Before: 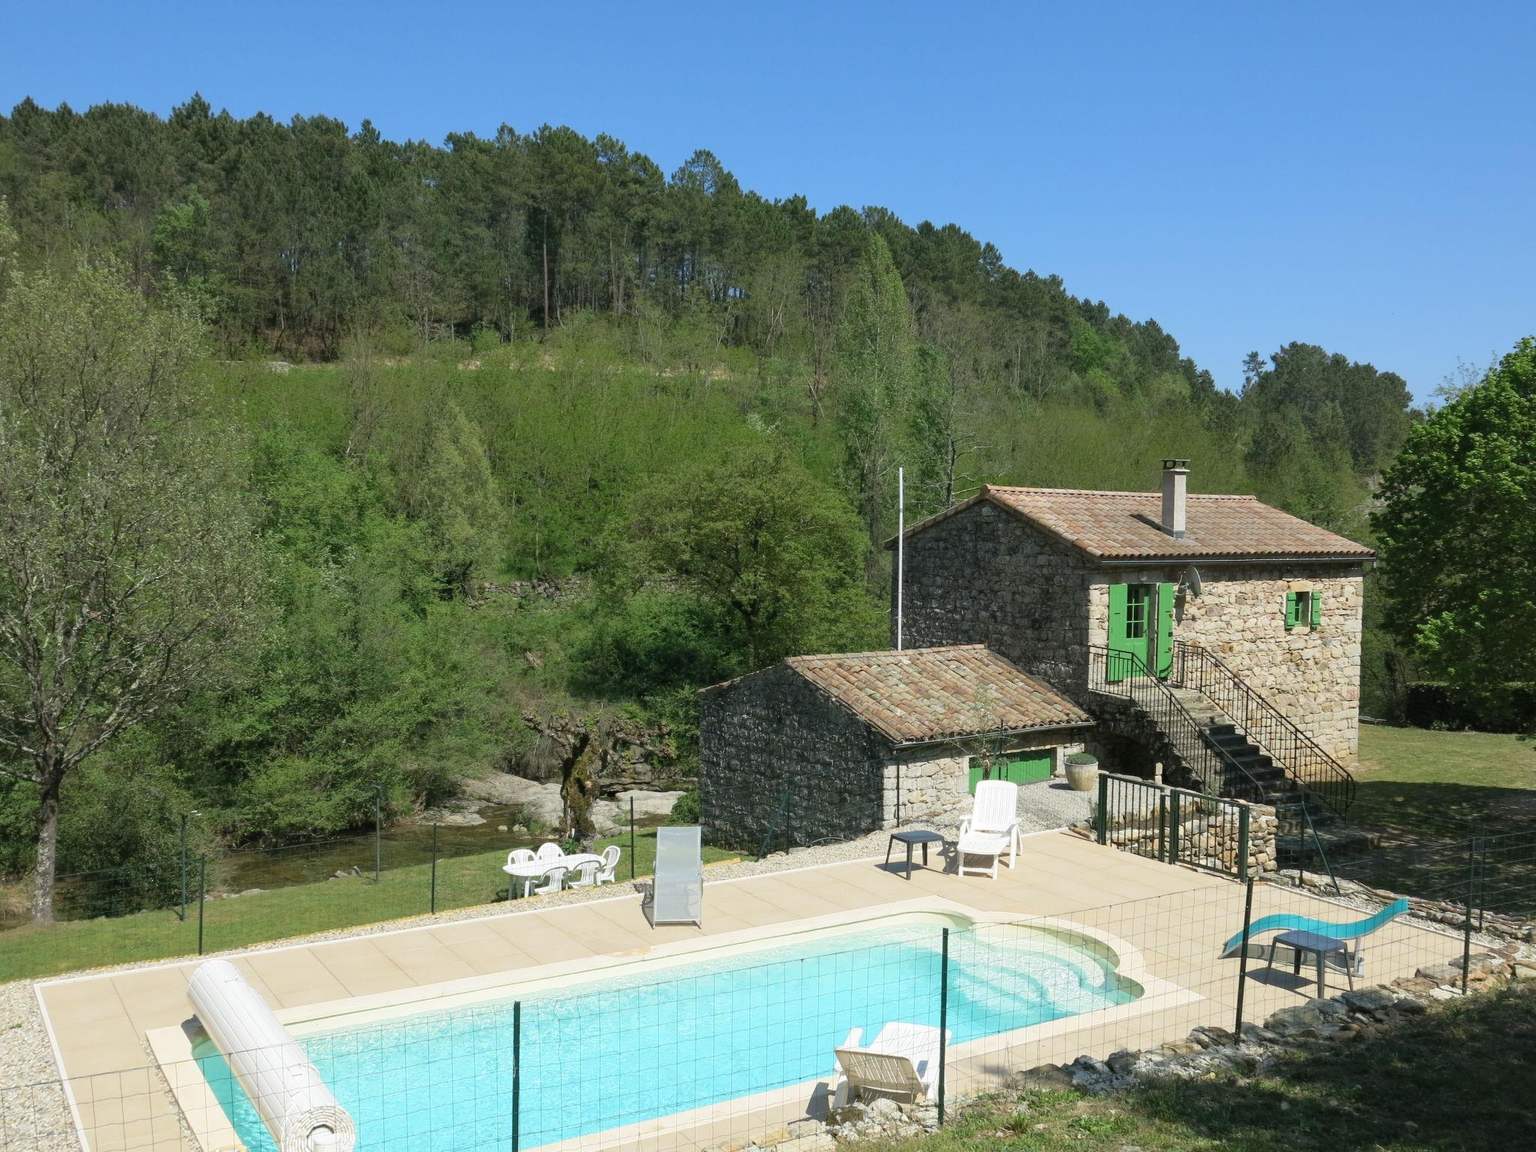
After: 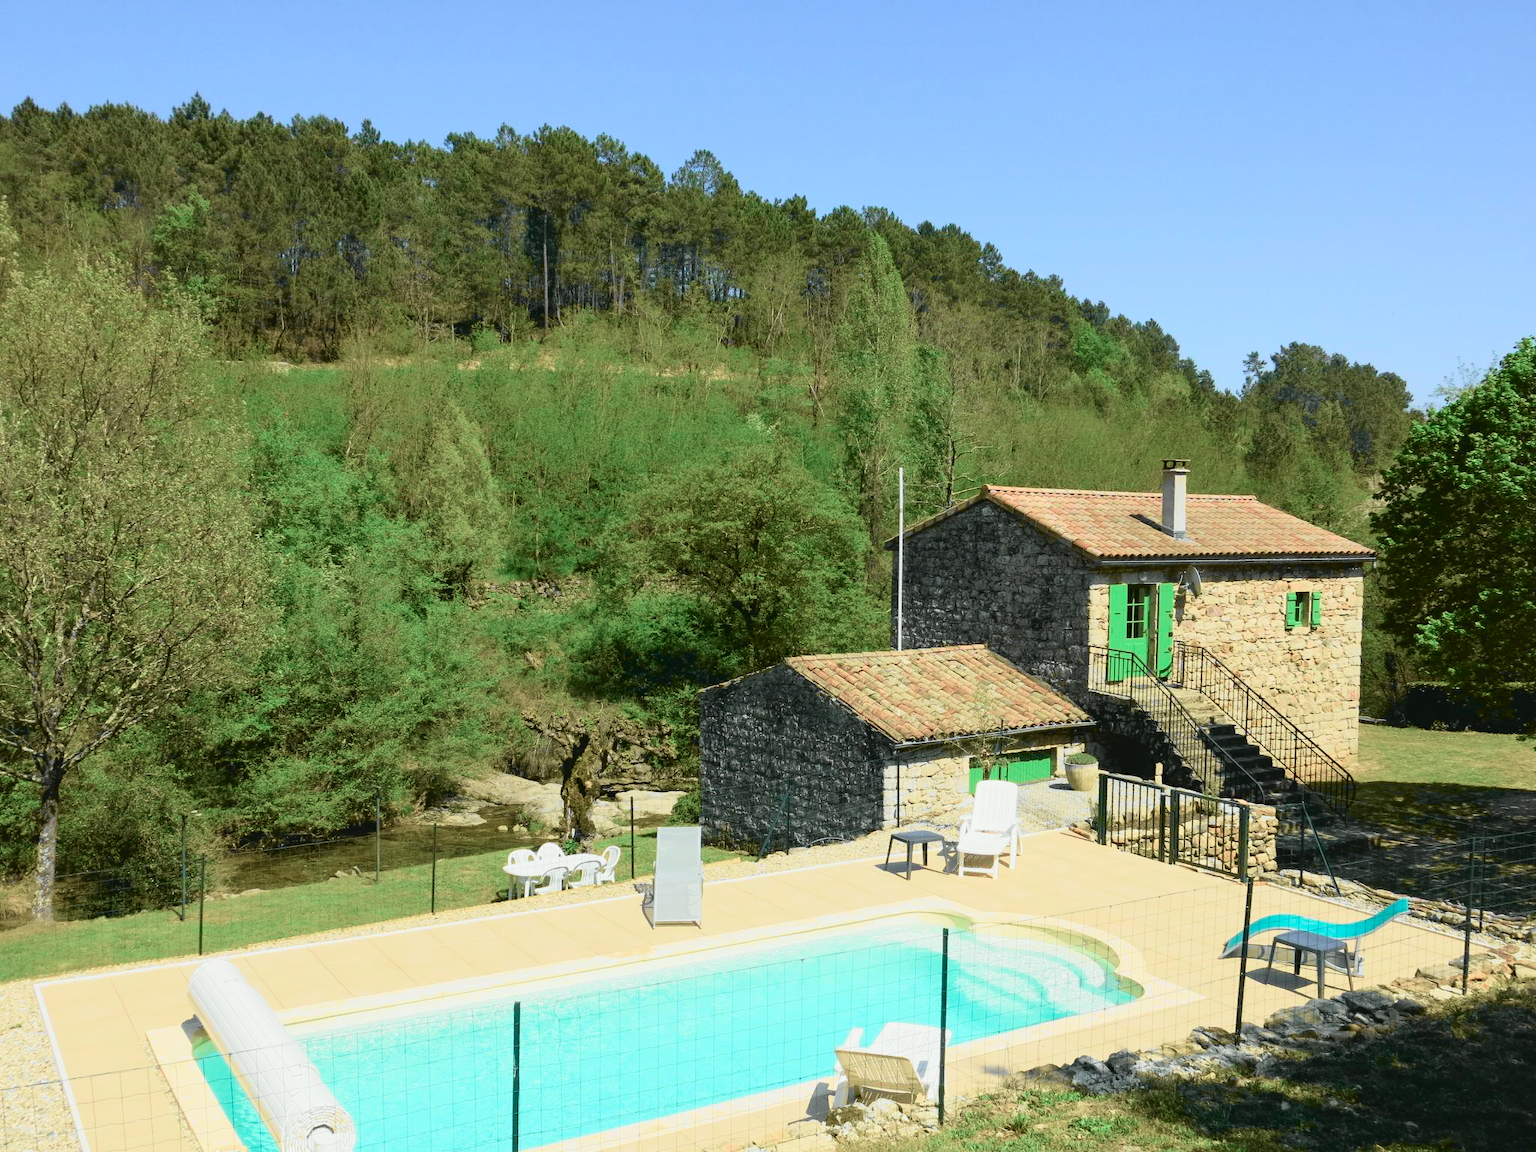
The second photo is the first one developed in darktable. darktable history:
tone curve: curves: ch0 [(0, 0.039) (0.113, 0.081) (0.204, 0.204) (0.498, 0.608) (0.709, 0.819) (0.984, 0.961)]; ch1 [(0, 0) (0.172, 0.123) (0.317, 0.272) (0.414, 0.382) (0.476, 0.479) (0.505, 0.501) (0.528, 0.54) (0.618, 0.647) (0.709, 0.764) (1, 1)]; ch2 [(0, 0) (0.411, 0.424) (0.492, 0.502) (0.521, 0.513) (0.537, 0.57) (0.686, 0.638) (1, 1)], color space Lab, independent channels, preserve colors none
velvia: on, module defaults
